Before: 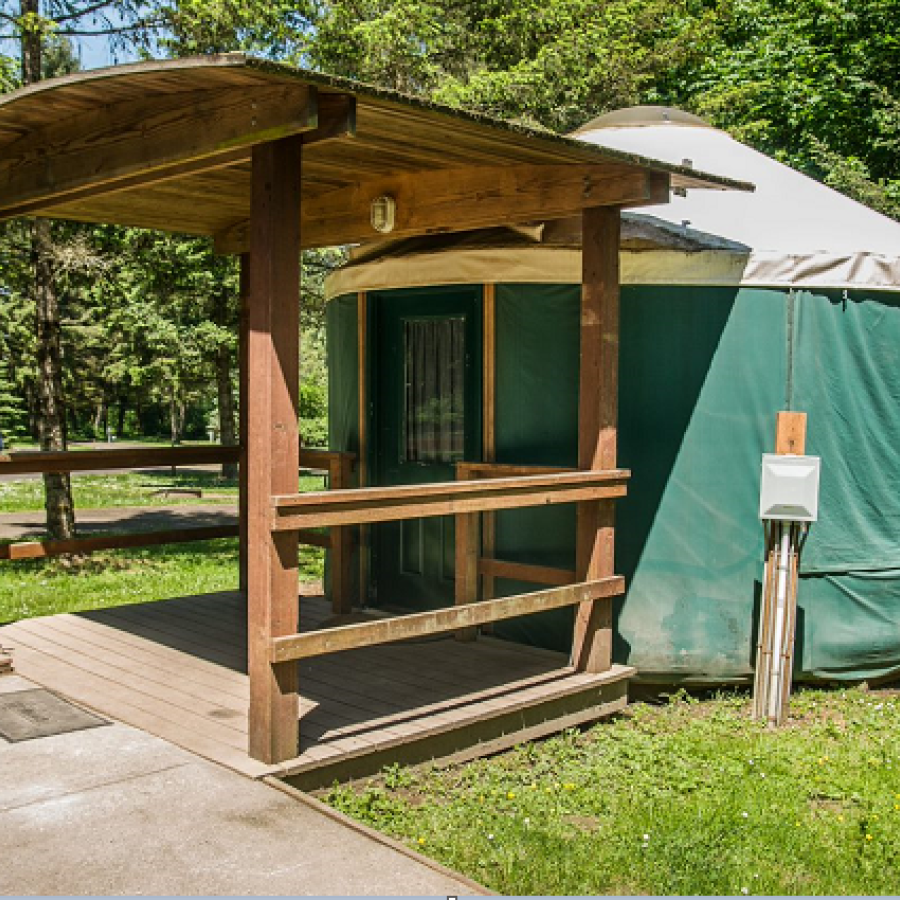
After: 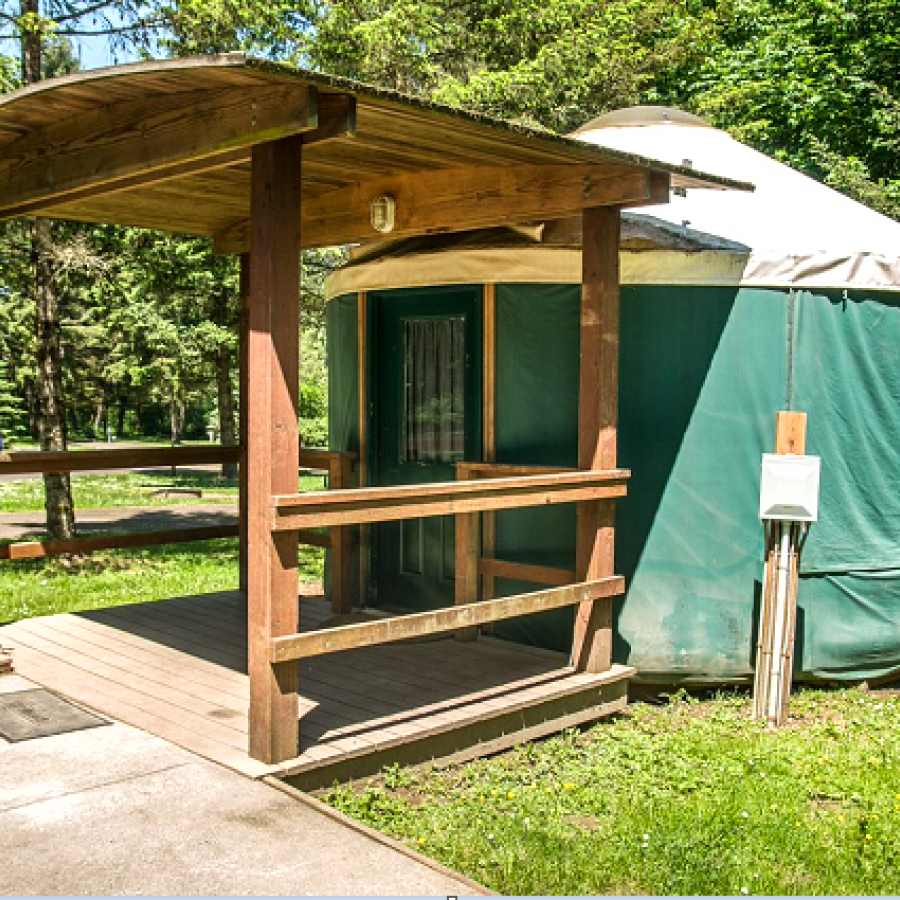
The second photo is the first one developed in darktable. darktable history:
shadows and highlights: shadows 29.61, highlights -30.47, low approximation 0.01, soften with gaussian
exposure: black level correction 0.001, exposure 0.5 EV, compensate exposure bias true, compensate highlight preservation false
